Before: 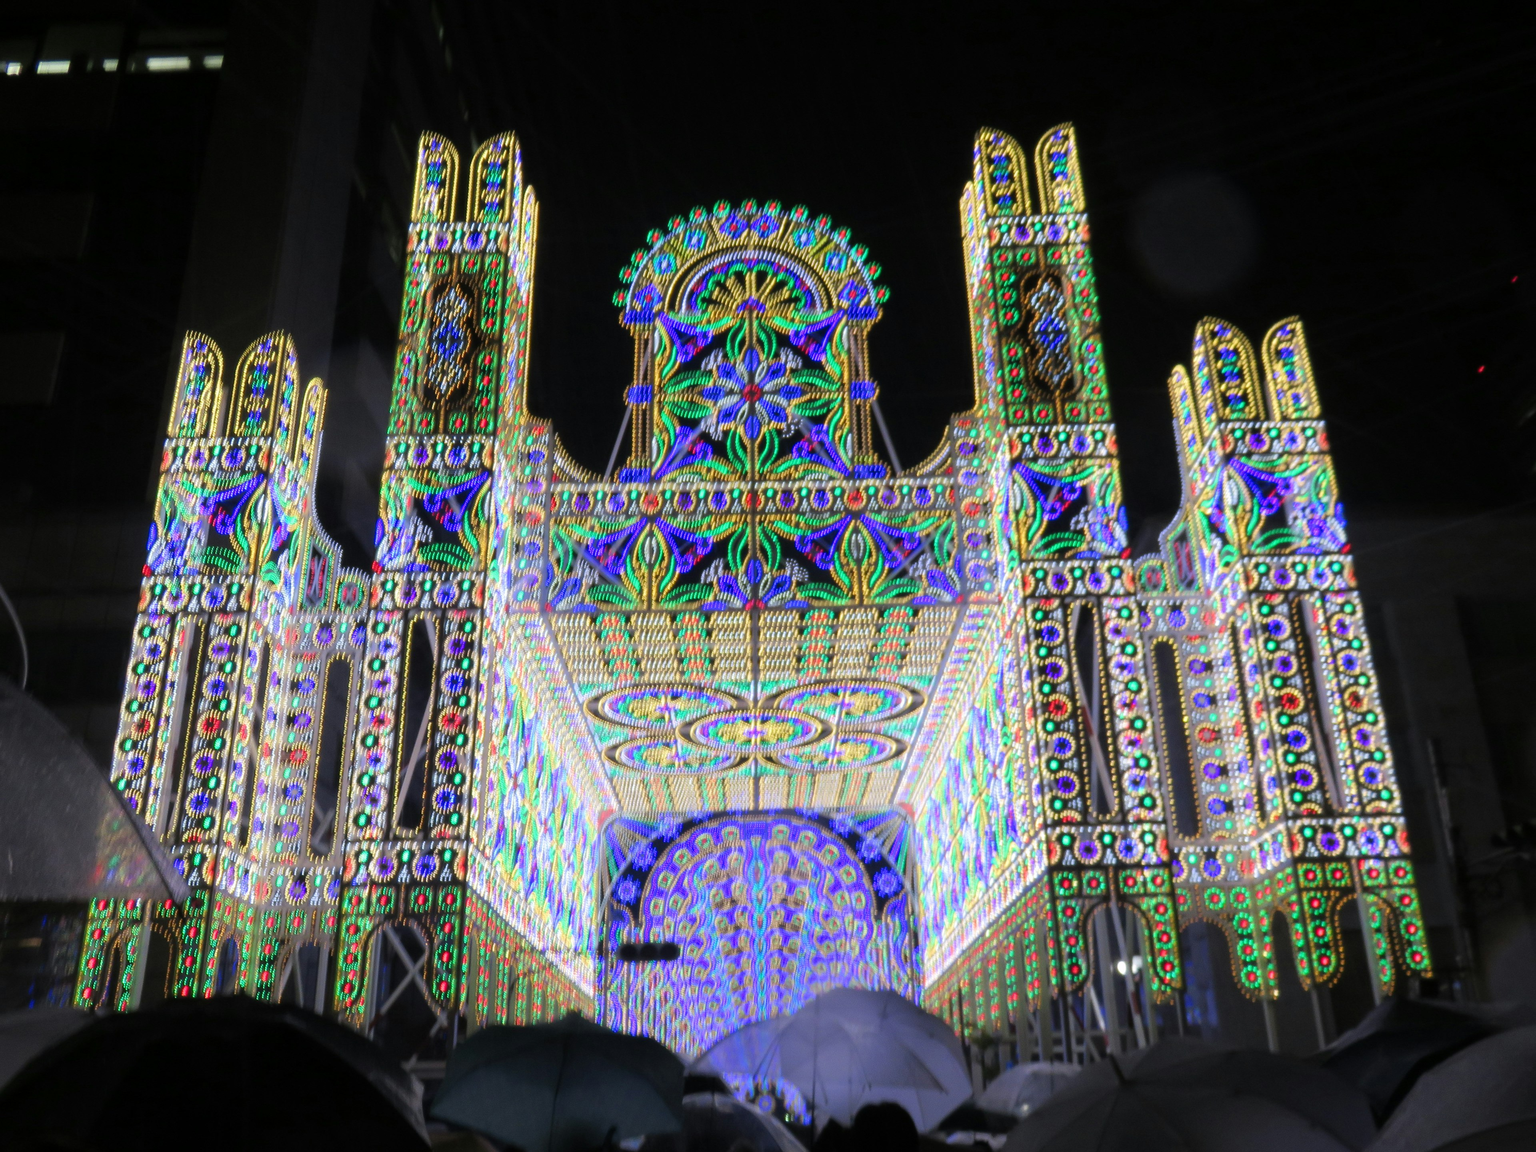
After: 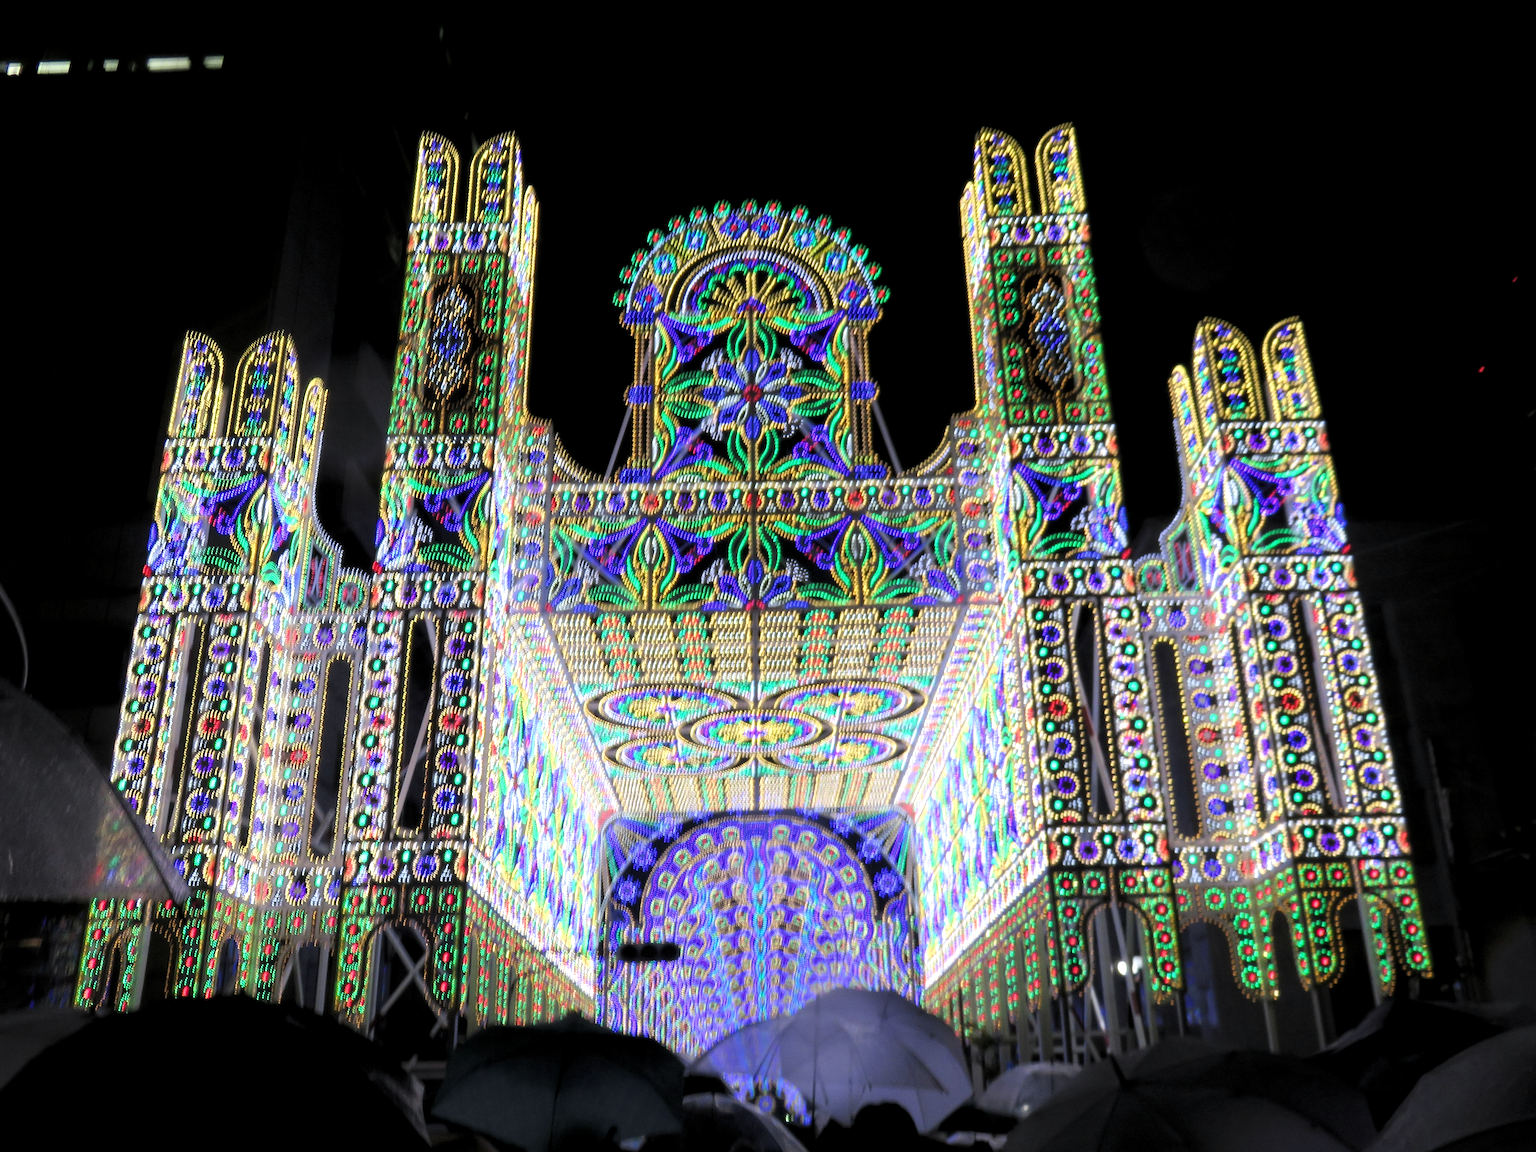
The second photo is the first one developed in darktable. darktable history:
levels: levels [0.052, 0.496, 0.908]
sharpen: amount 0.202
